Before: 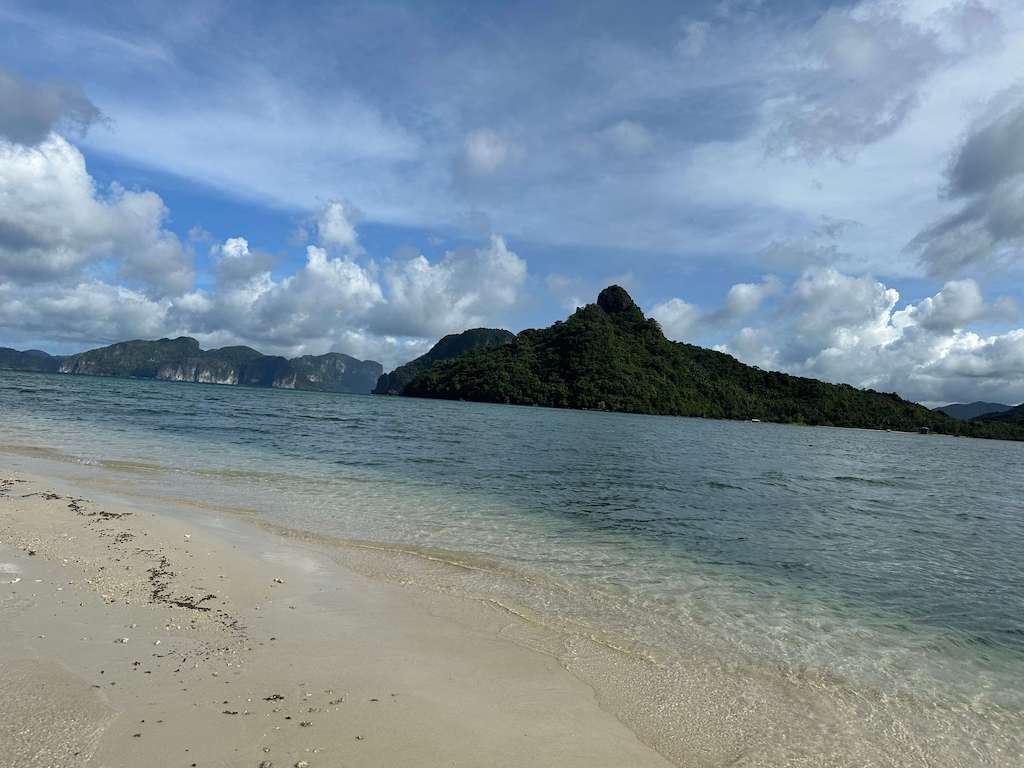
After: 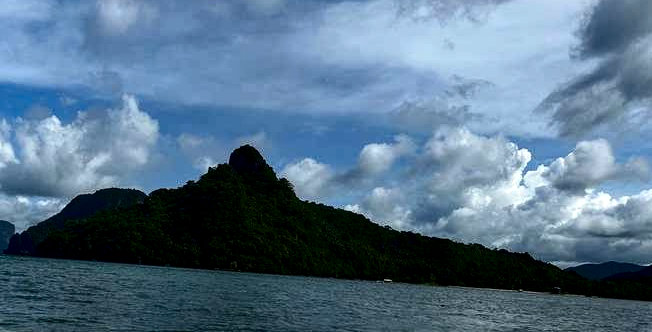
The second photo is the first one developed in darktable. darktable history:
crop: left 36.005%, top 18.293%, right 0.31%, bottom 38.444%
local contrast: on, module defaults
contrast brightness saturation: contrast 0.24, brightness -0.24, saturation 0.14
